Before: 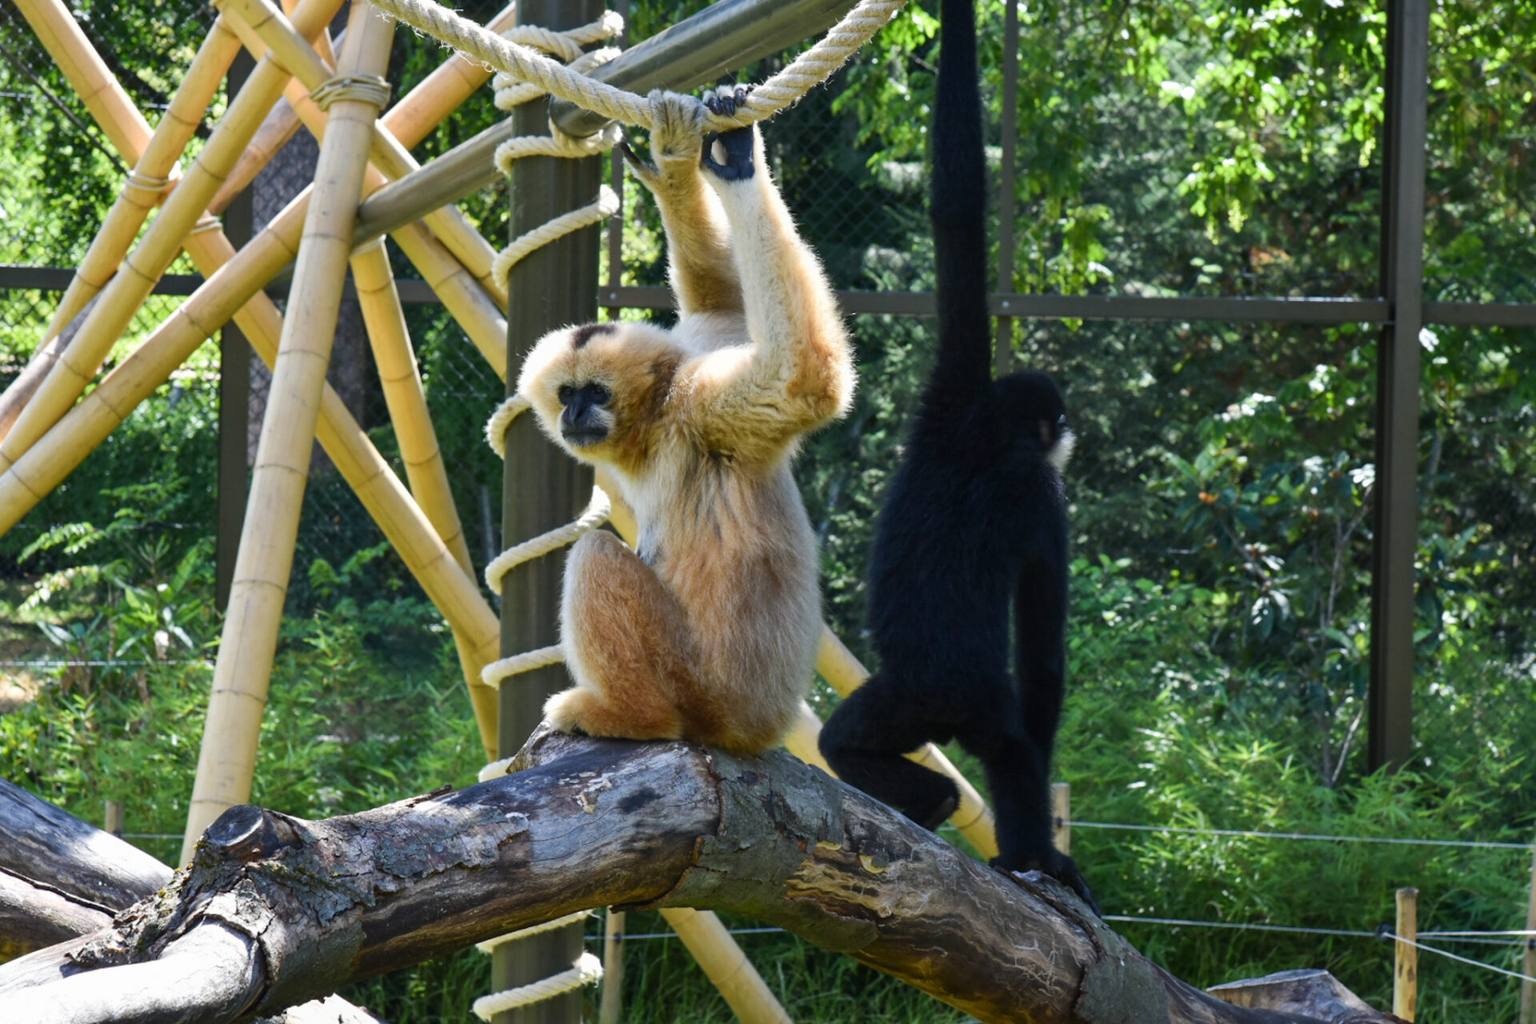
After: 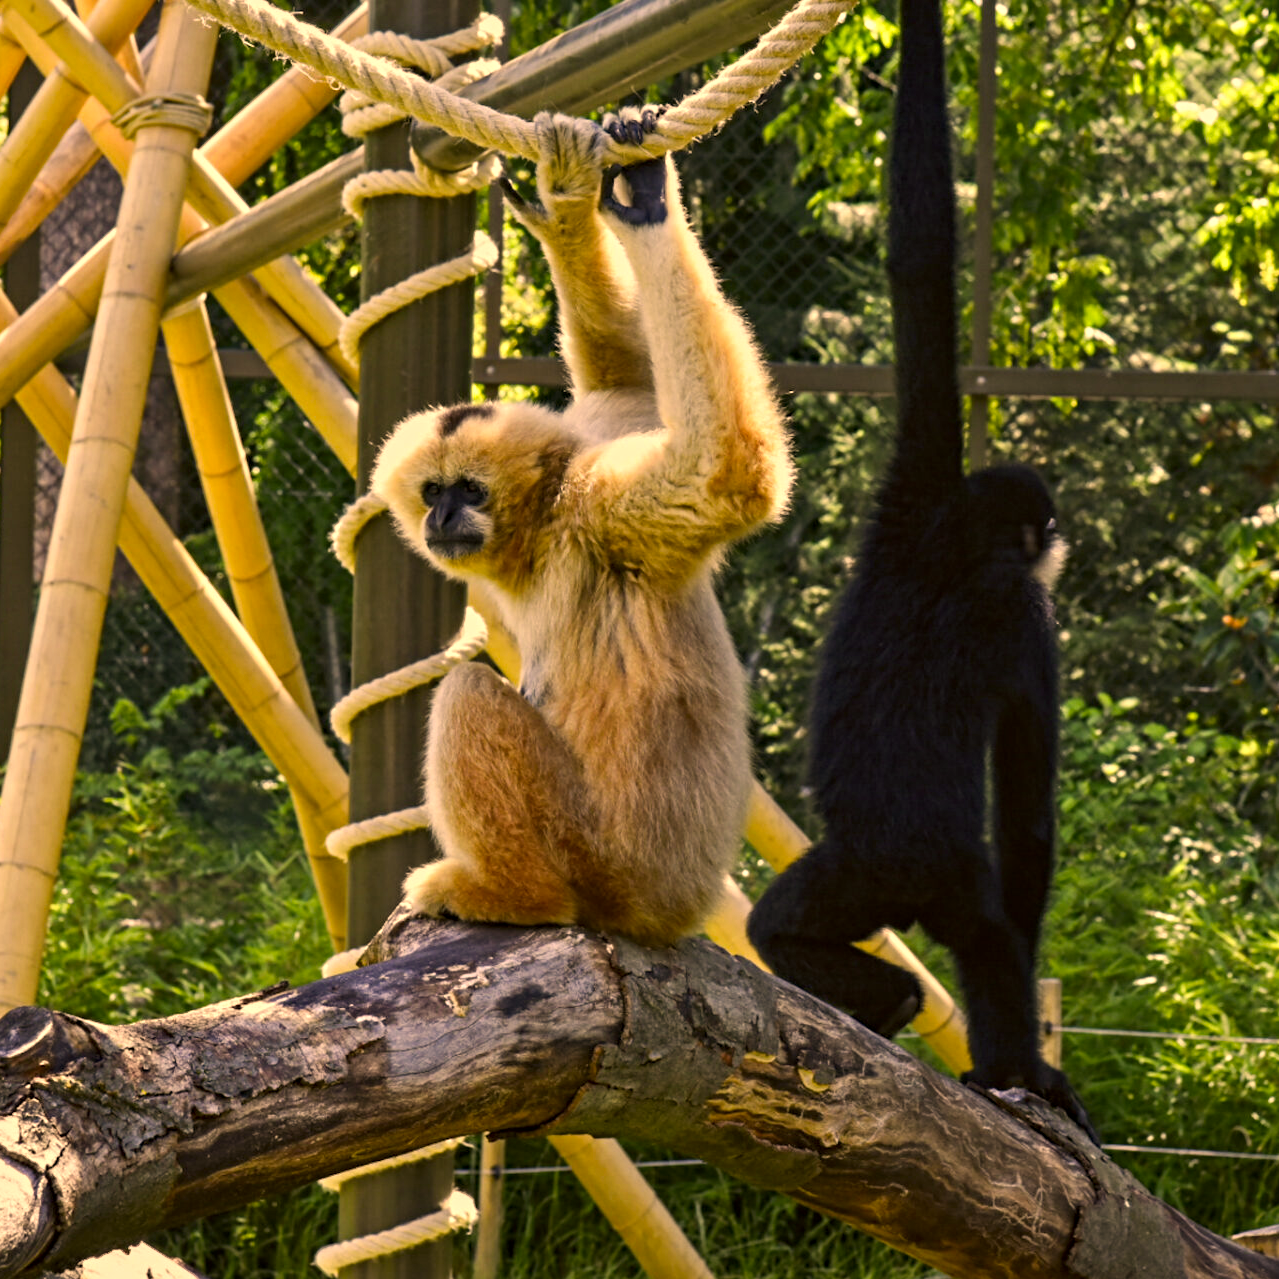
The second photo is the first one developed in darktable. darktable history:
crop and rotate: left 14.385%, right 18.948%
contrast equalizer: y [[0.5, 0.501, 0.525, 0.597, 0.58, 0.514], [0.5 ×6], [0.5 ×6], [0 ×6], [0 ×6]]
white balance: emerald 1
color correction: highlights a* 17.94, highlights b* 35.39, shadows a* 1.48, shadows b* 6.42, saturation 1.01
